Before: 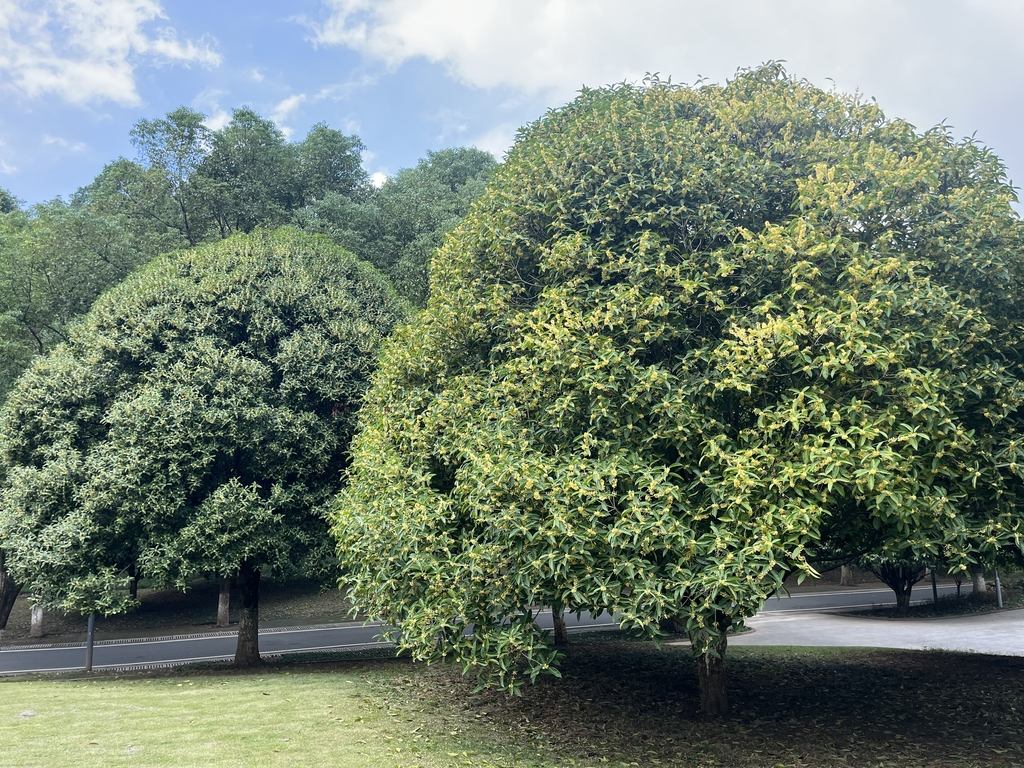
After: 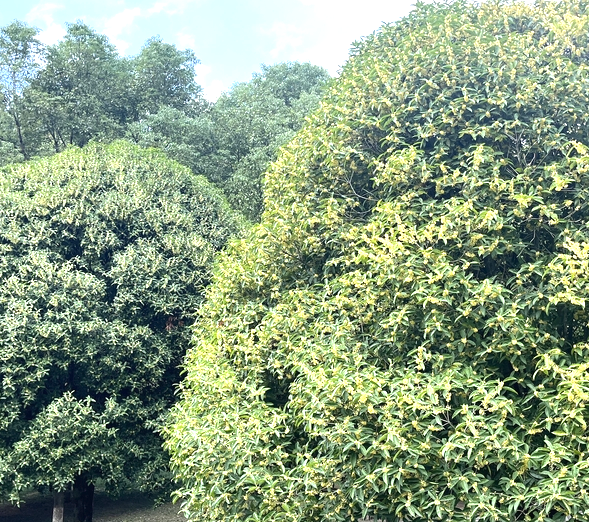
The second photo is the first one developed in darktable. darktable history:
exposure: black level correction 0, exposure 1 EV, compensate highlight preservation false
crop: left 16.235%, top 11.247%, right 26.167%, bottom 20.757%
